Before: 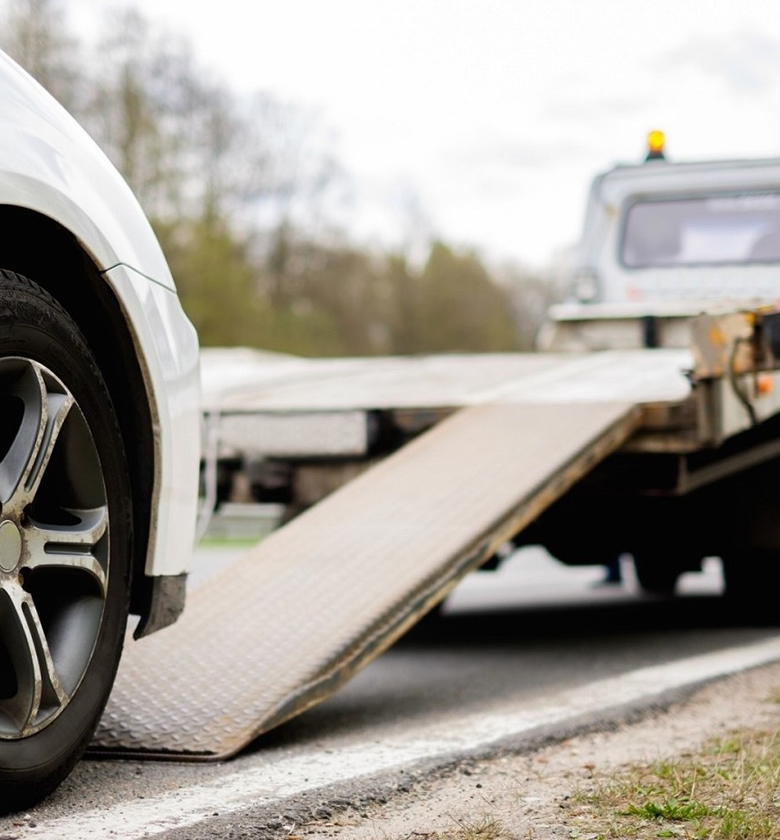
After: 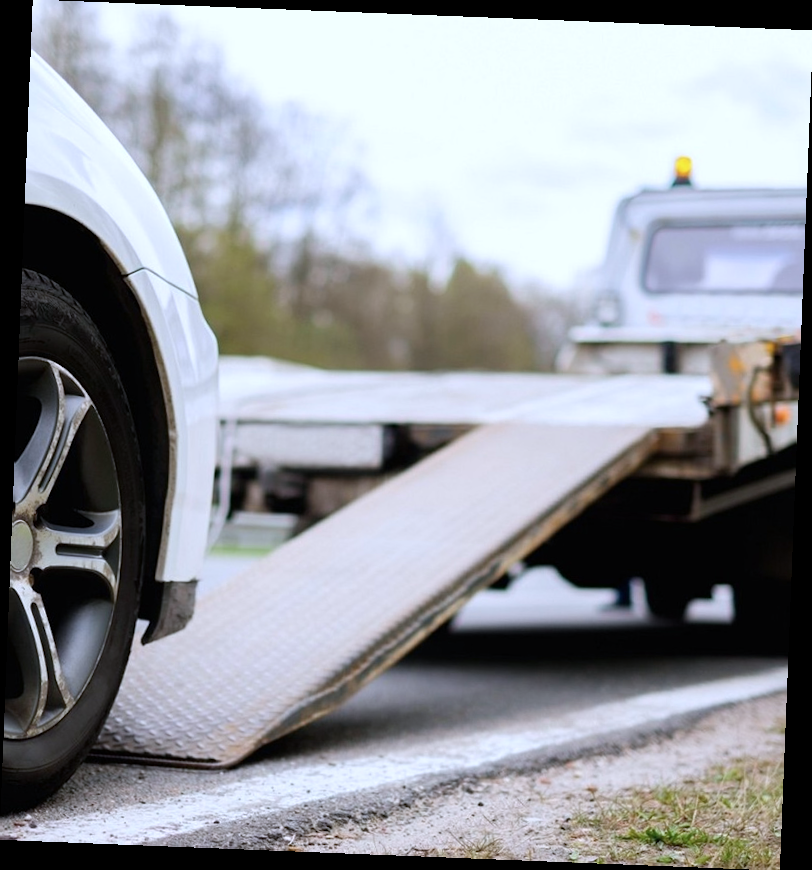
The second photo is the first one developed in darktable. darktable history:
rotate and perspective: rotation 2.27°, automatic cropping off
color calibration: illuminant as shot in camera, x 0.37, y 0.382, temperature 4313.32 K
